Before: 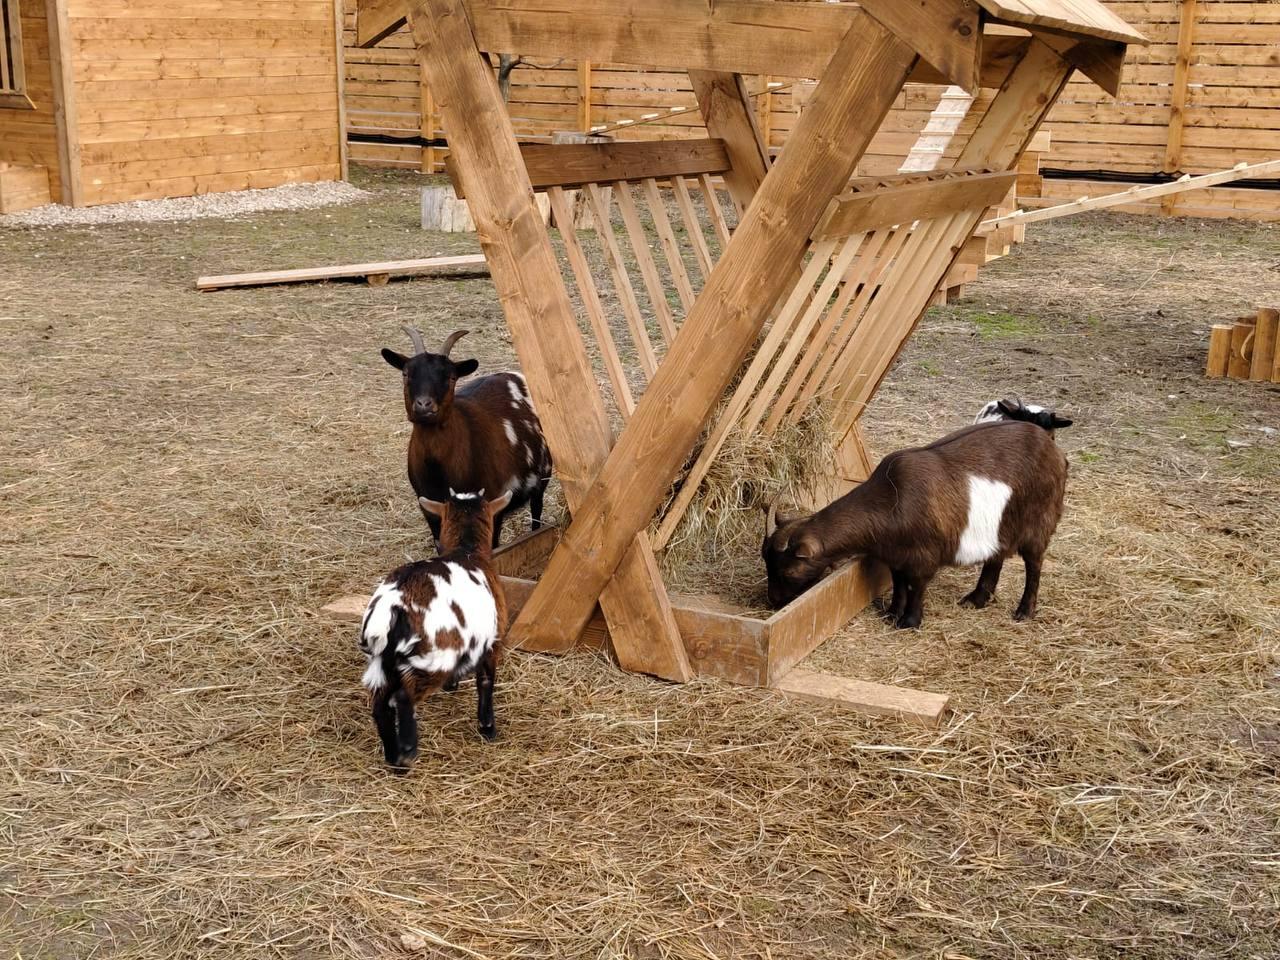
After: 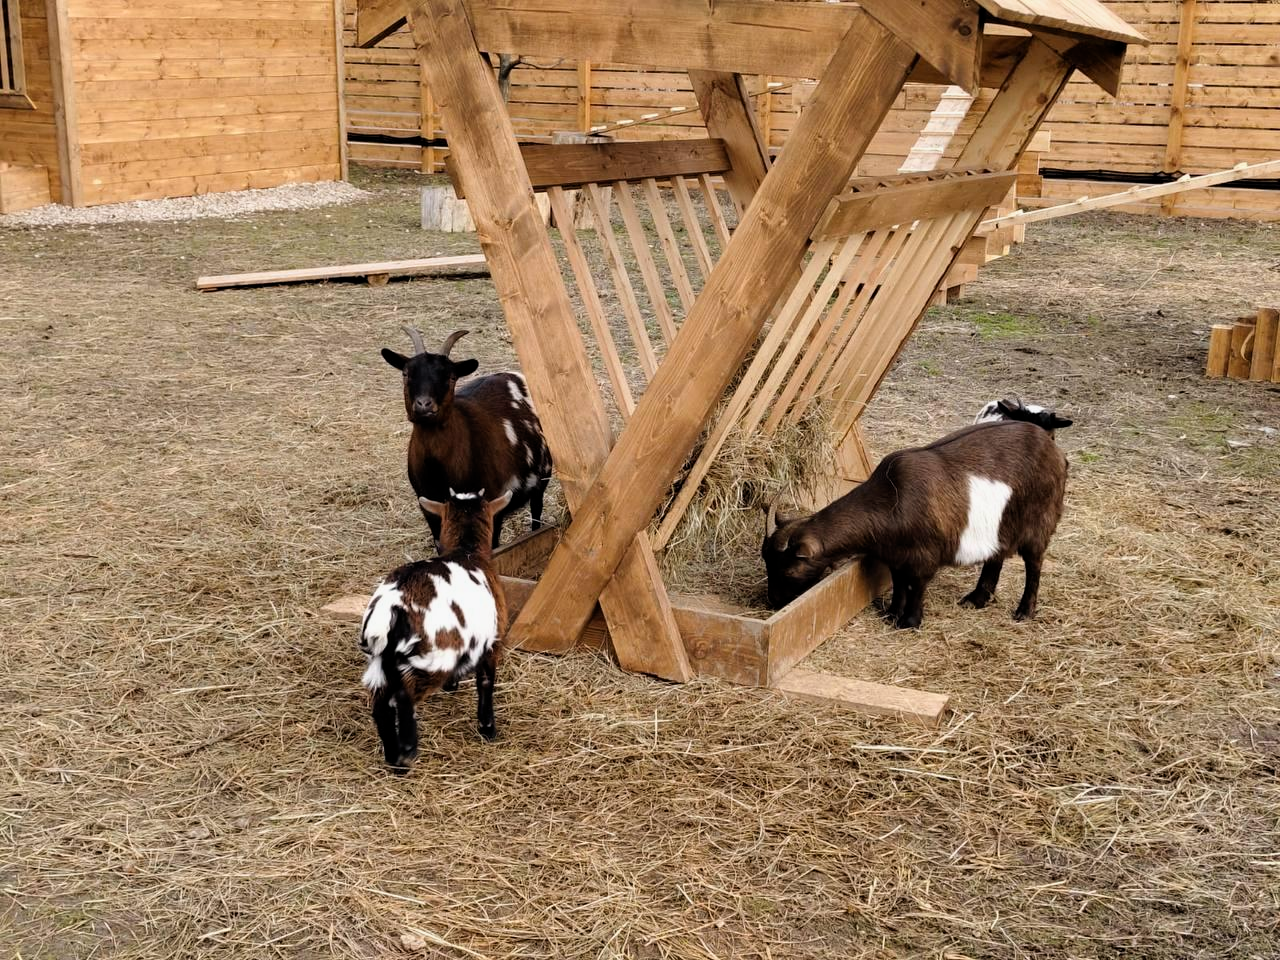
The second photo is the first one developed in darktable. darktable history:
filmic rgb: black relative exposure -12.88 EV, white relative exposure 2.8 EV, target black luminance 0%, hardness 8.53, latitude 70.3%, contrast 1.135, shadows ↔ highlights balance -0.516%
